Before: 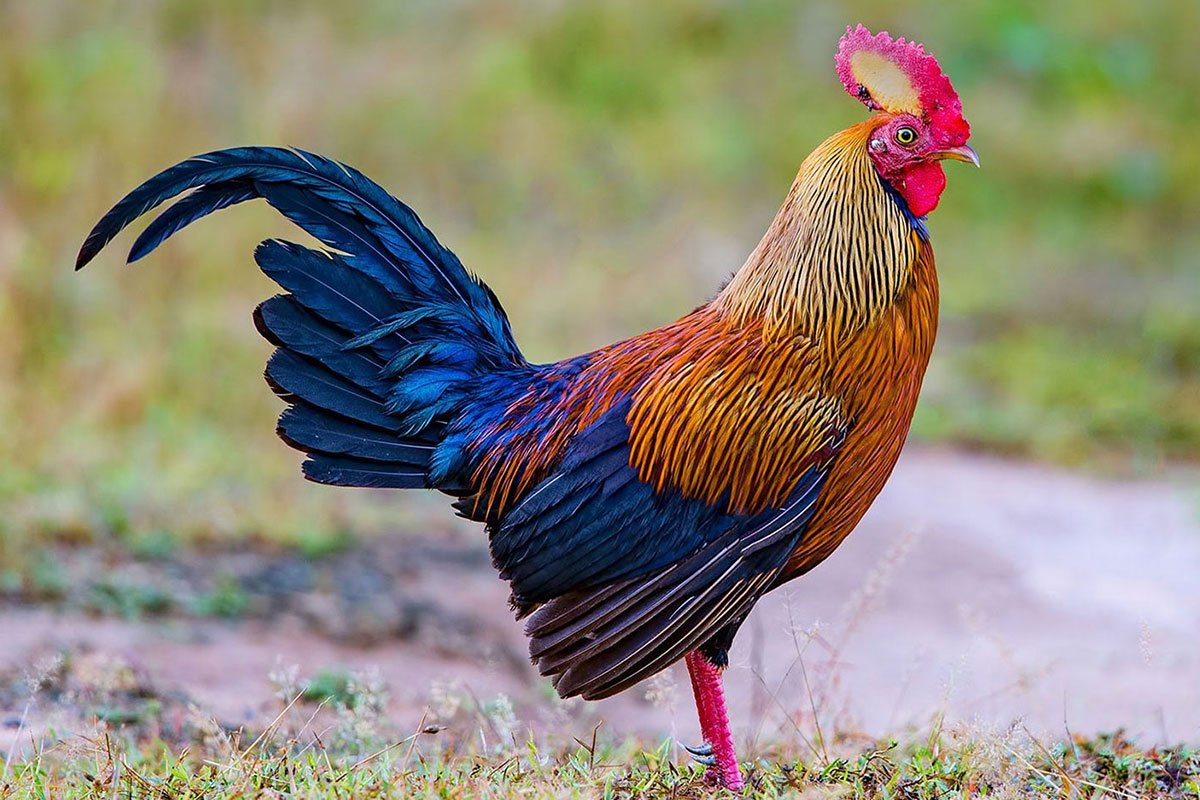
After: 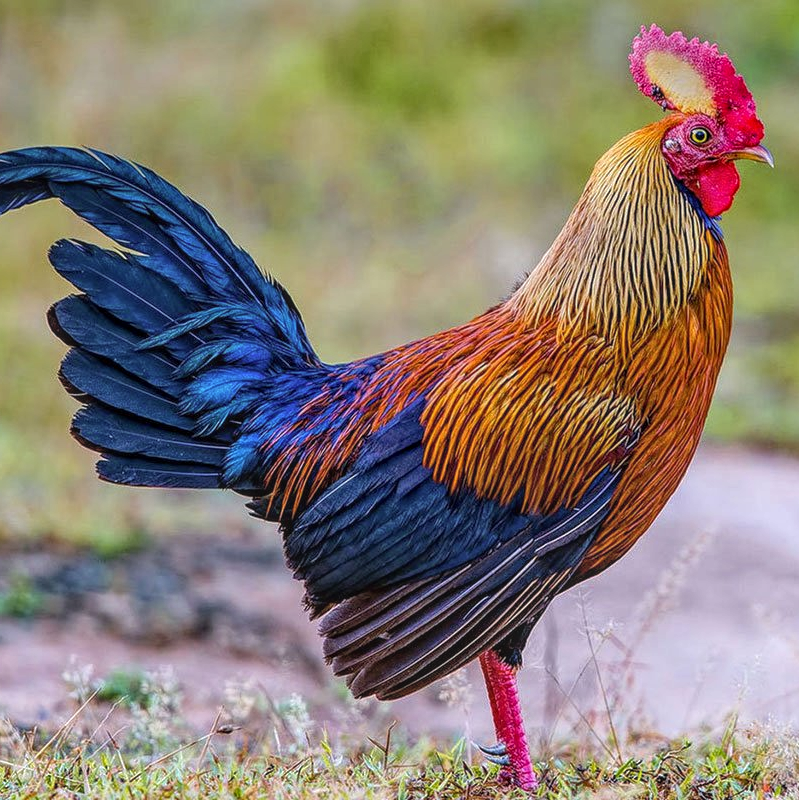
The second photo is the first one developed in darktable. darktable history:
local contrast: highlights 76%, shadows 55%, detail 177%, midtone range 0.206
color zones: curves: ch2 [(0, 0.5) (0.143, 0.5) (0.286, 0.489) (0.415, 0.421) (0.571, 0.5) (0.714, 0.5) (0.857, 0.5) (1, 0.5)]
crop: left 17.167%, right 16.232%
